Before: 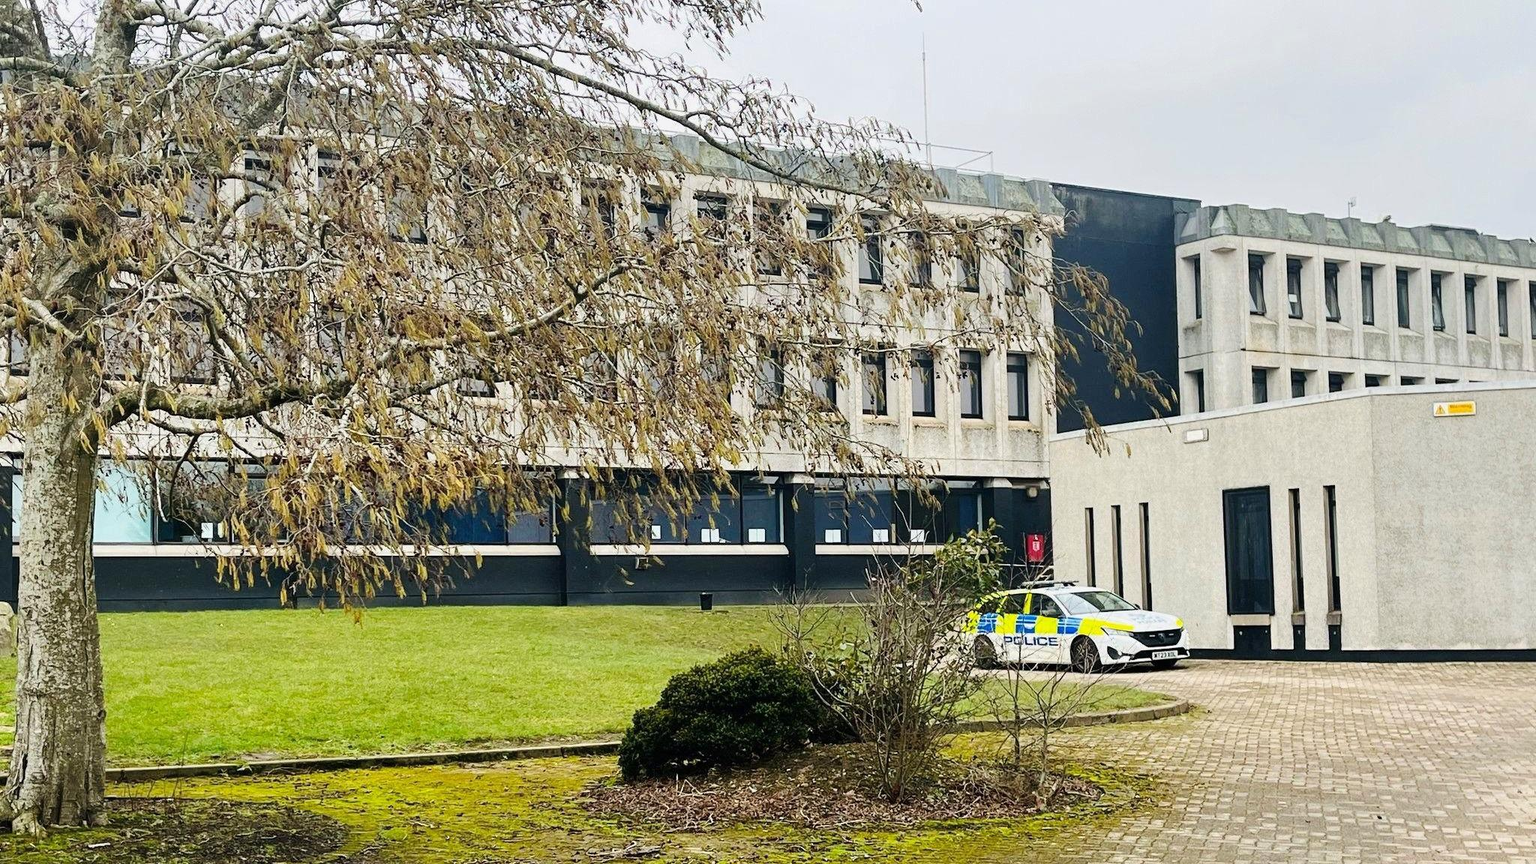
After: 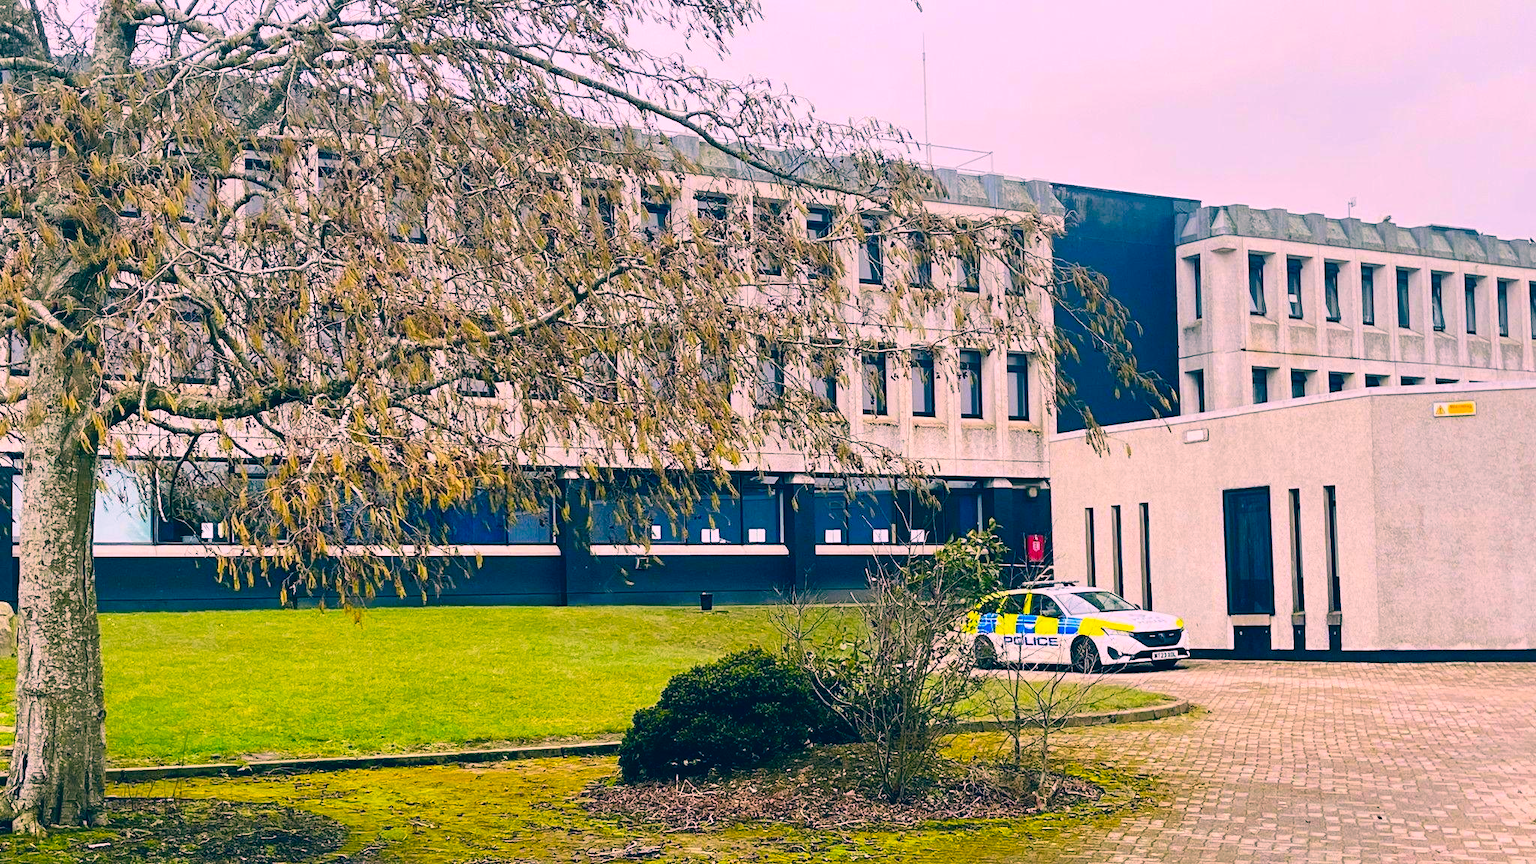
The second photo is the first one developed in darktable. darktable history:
color correction: highlights a* 16.42, highlights b* 0.32, shadows a* -15.2, shadows b* -14.71, saturation 1.53
